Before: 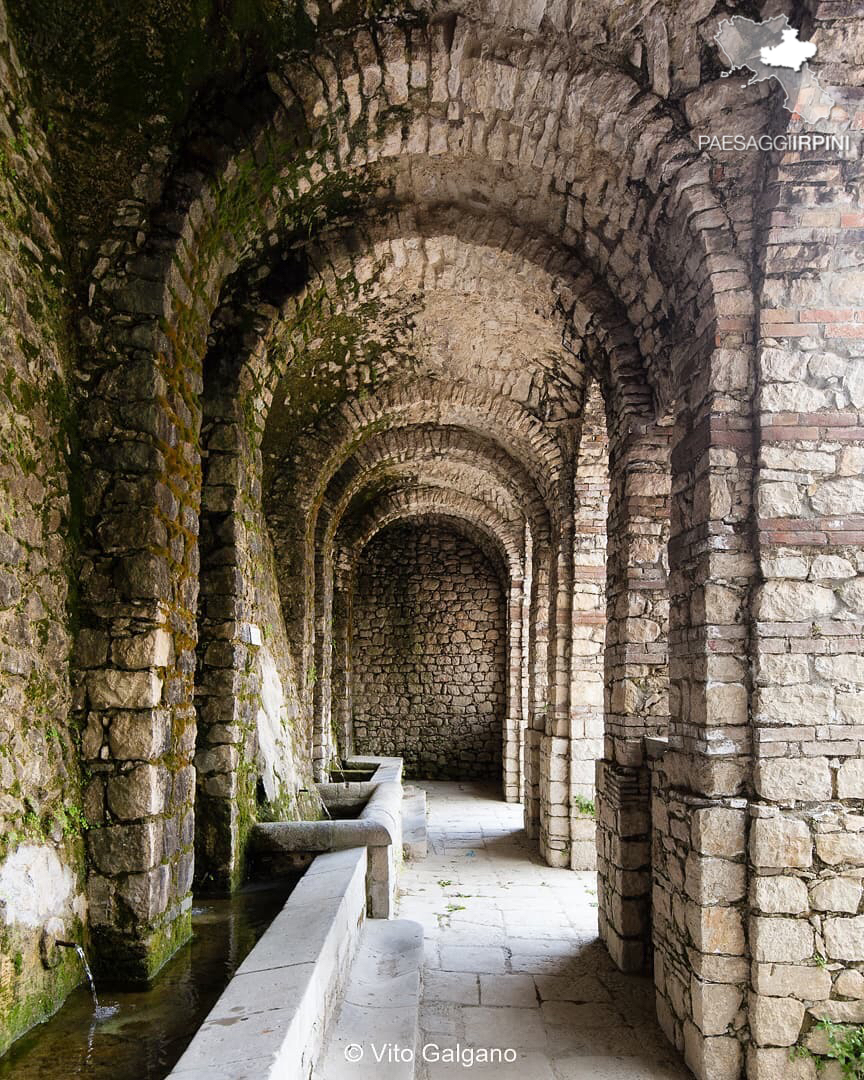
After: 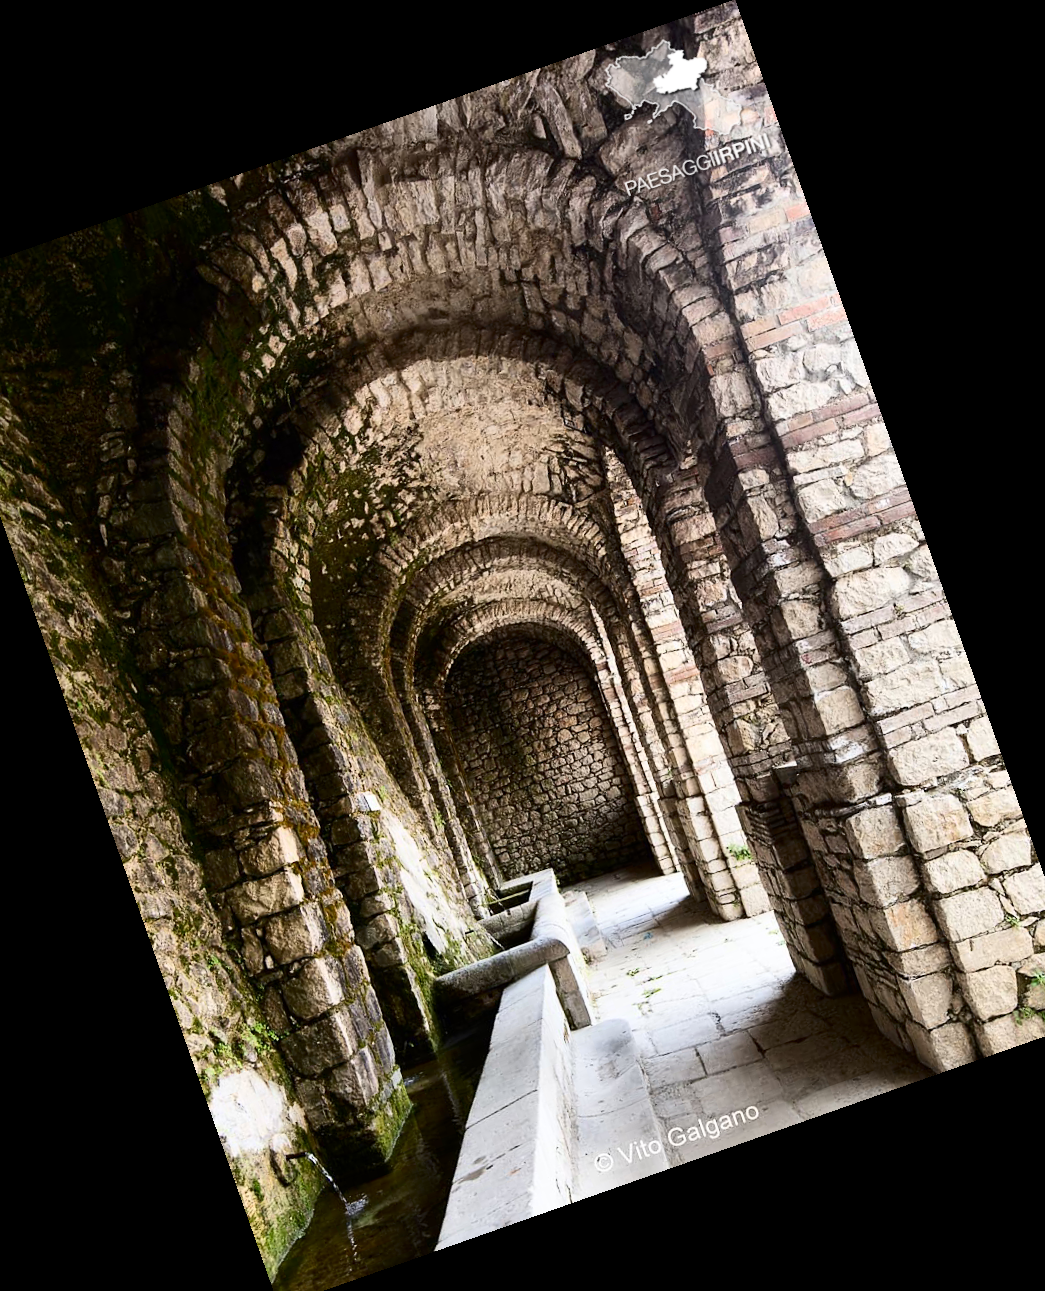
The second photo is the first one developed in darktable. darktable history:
crop and rotate: angle 19.43°, left 6.812%, right 4.125%, bottom 1.087%
contrast brightness saturation: contrast 0.28
